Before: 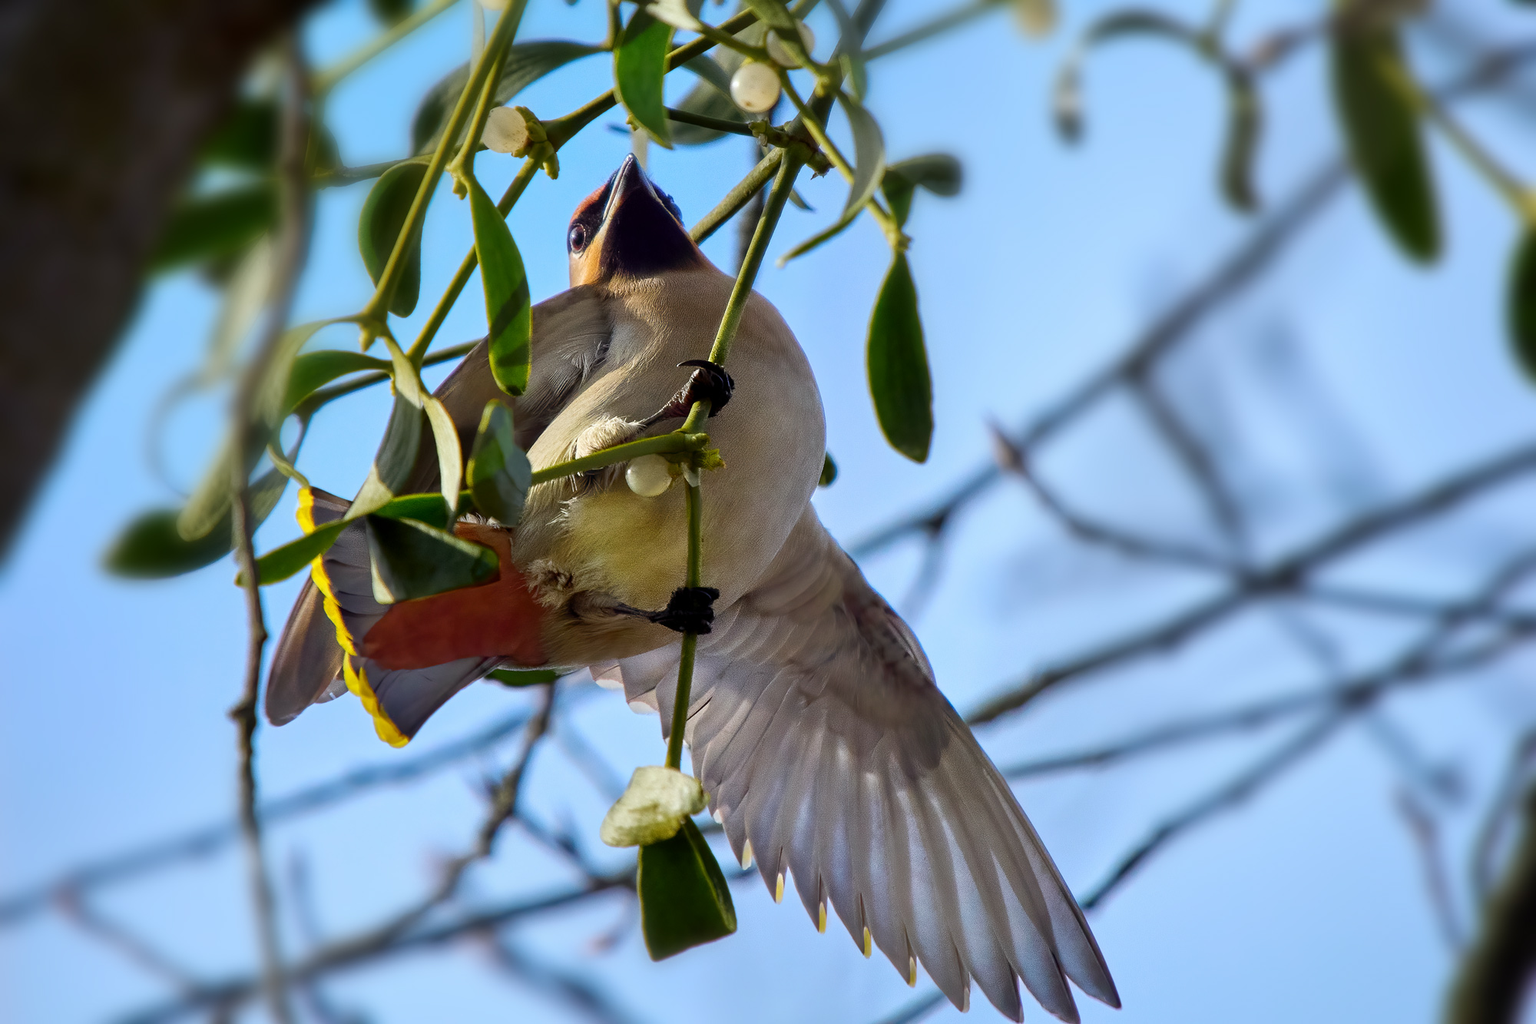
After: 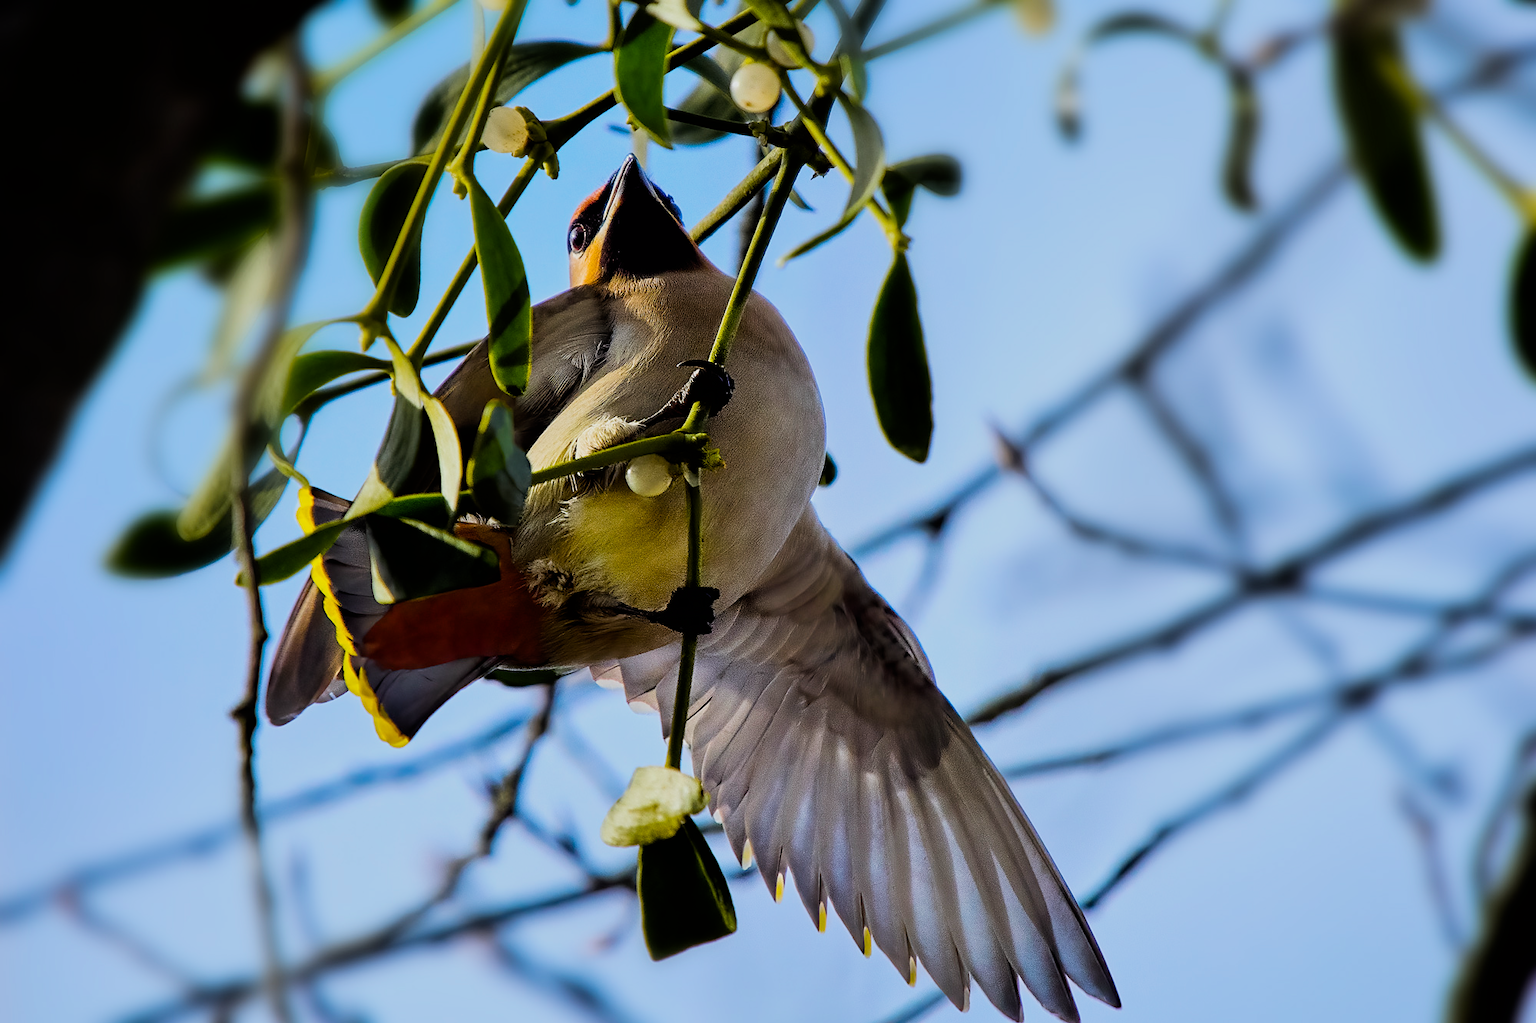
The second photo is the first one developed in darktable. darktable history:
color balance rgb: shadows lift › luminance -9.598%, power › chroma 0.252%, power › hue 61.72°, perceptual saturation grading › global saturation 25.336%, global vibrance 20%
exposure: exposure -0.049 EV, compensate highlight preservation false
filmic rgb: black relative exposure -5.08 EV, white relative exposure 3.99 EV, hardness 2.88, contrast 1.3, highlights saturation mix -30.75%
sharpen: radius 1.828, amount 0.395, threshold 1.384
